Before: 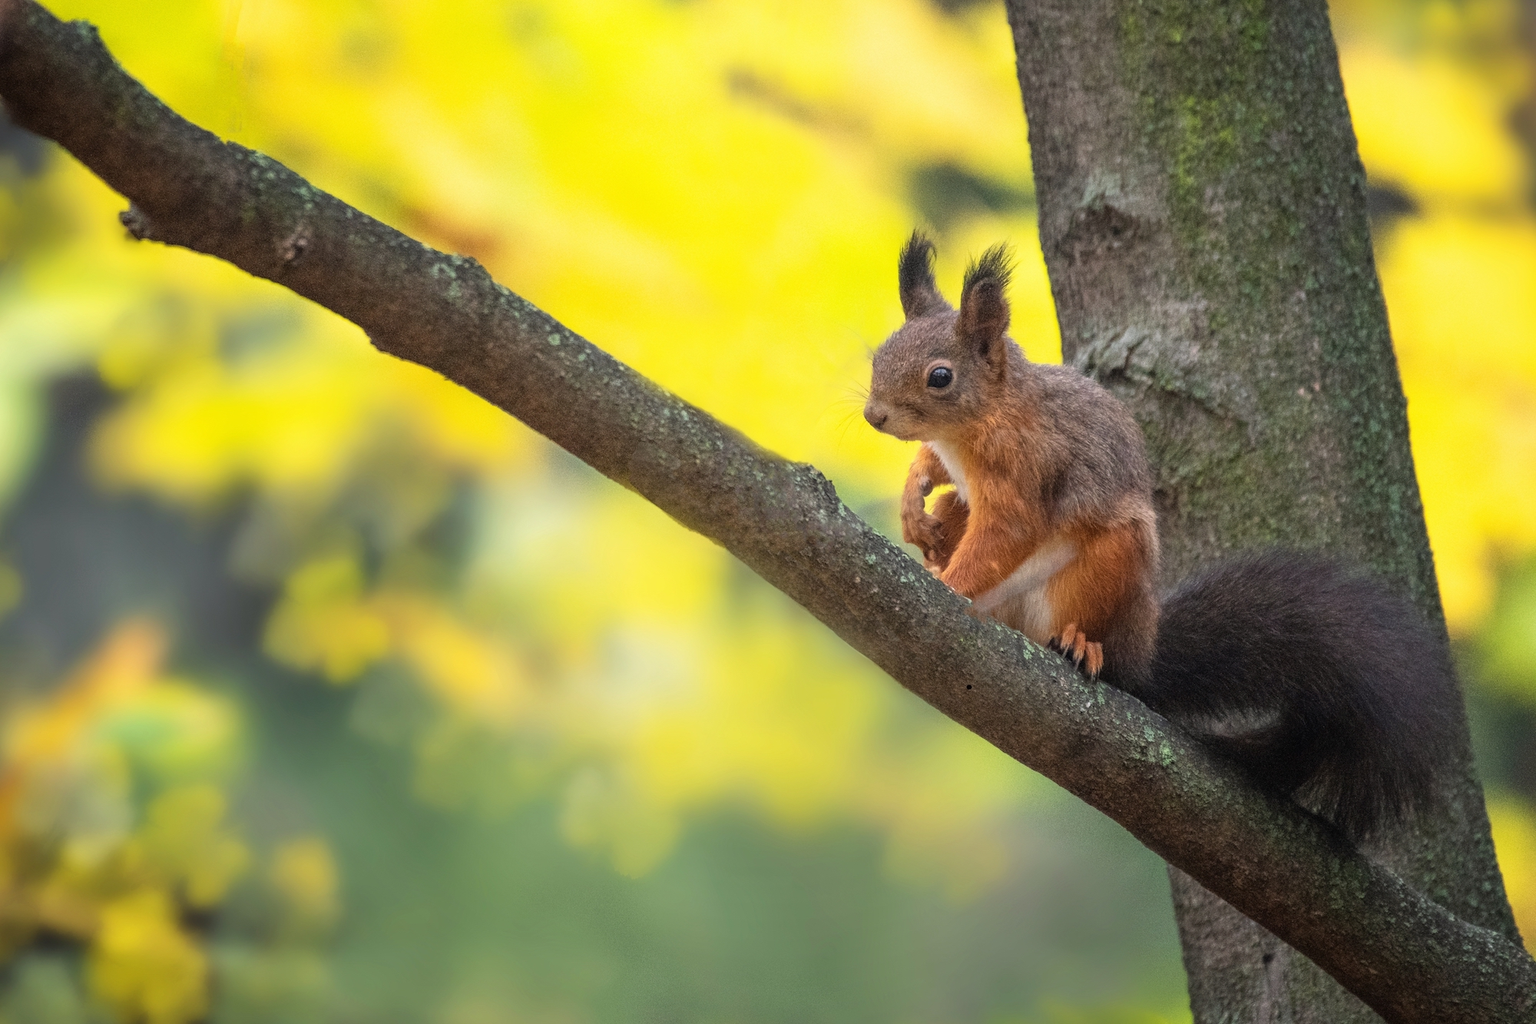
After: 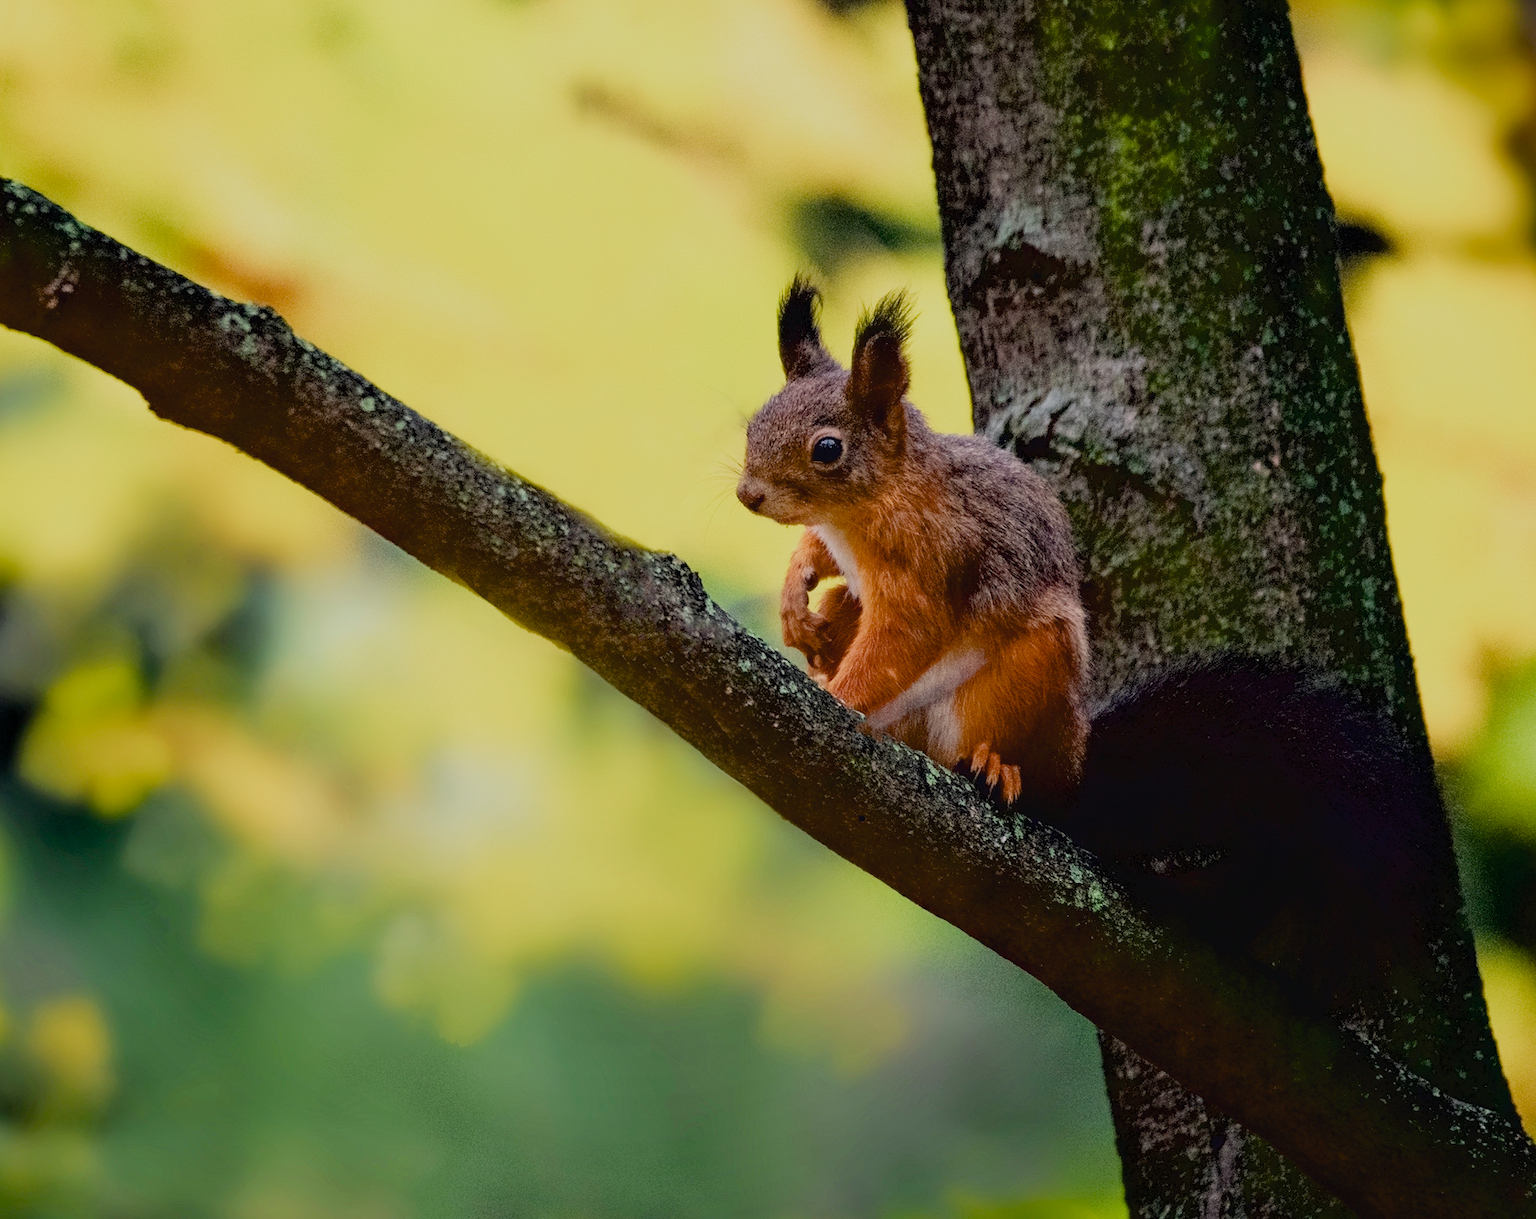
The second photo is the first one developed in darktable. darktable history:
filmic rgb: black relative exposure -7.65 EV, white relative exposure 4.56 EV, hardness 3.61, add noise in highlights 0.101, color science v4 (2020), iterations of high-quality reconstruction 0, type of noise poissonian
exposure: black level correction 0.055, exposure -0.032 EV, compensate exposure bias true, compensate highlight preservation false
contrast equalizer: octaves 7, y [[0.5 ×6], [0.5 ×6], [0.5, 0.5, 0.501, 0.545, 0.707, 0.863], [0 ×6], [0 ×6]]
crop: left 16.042%
haze removal: compatibility mode true, adaptive false
